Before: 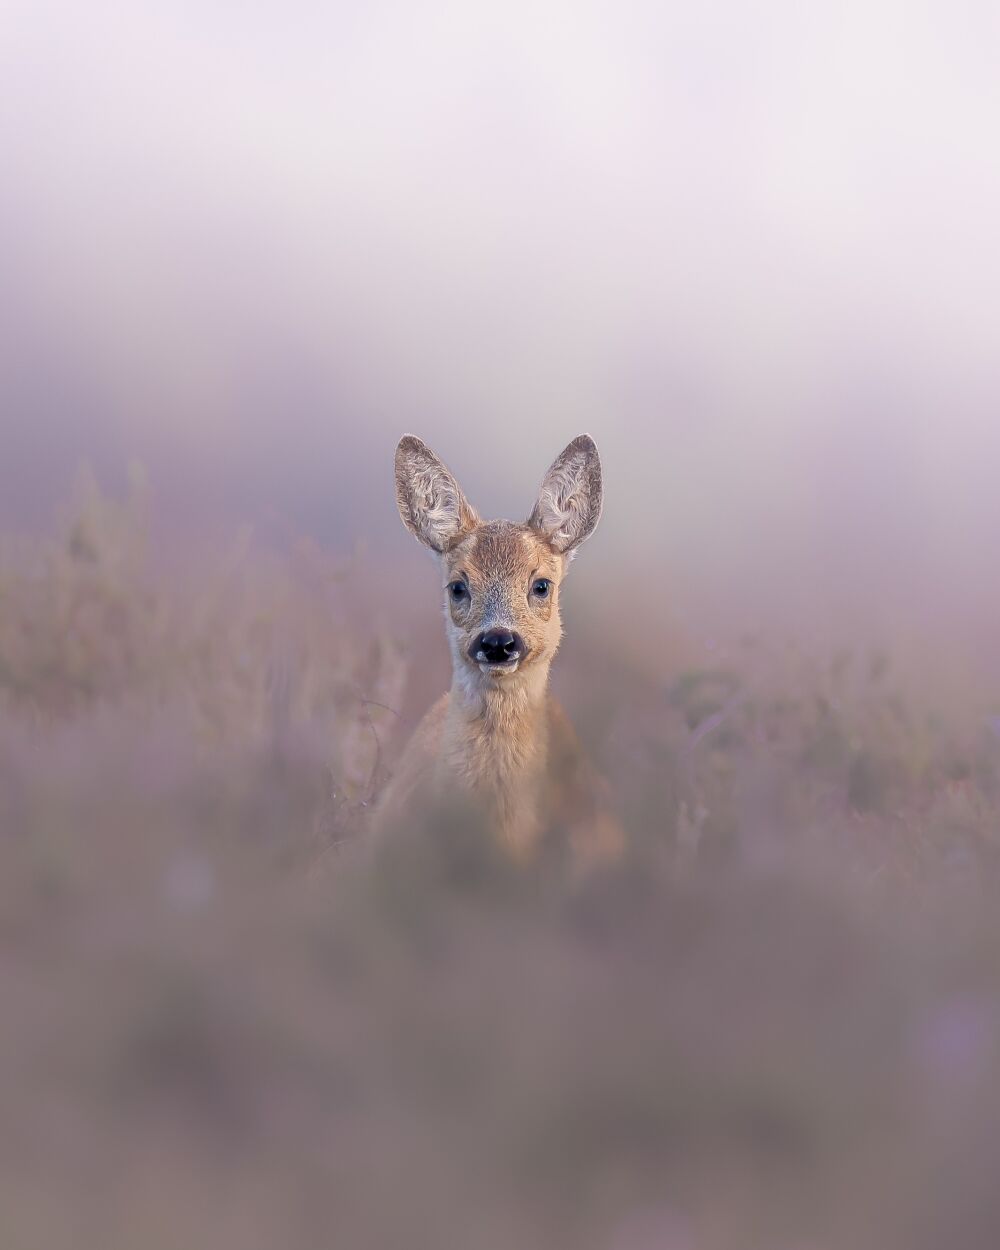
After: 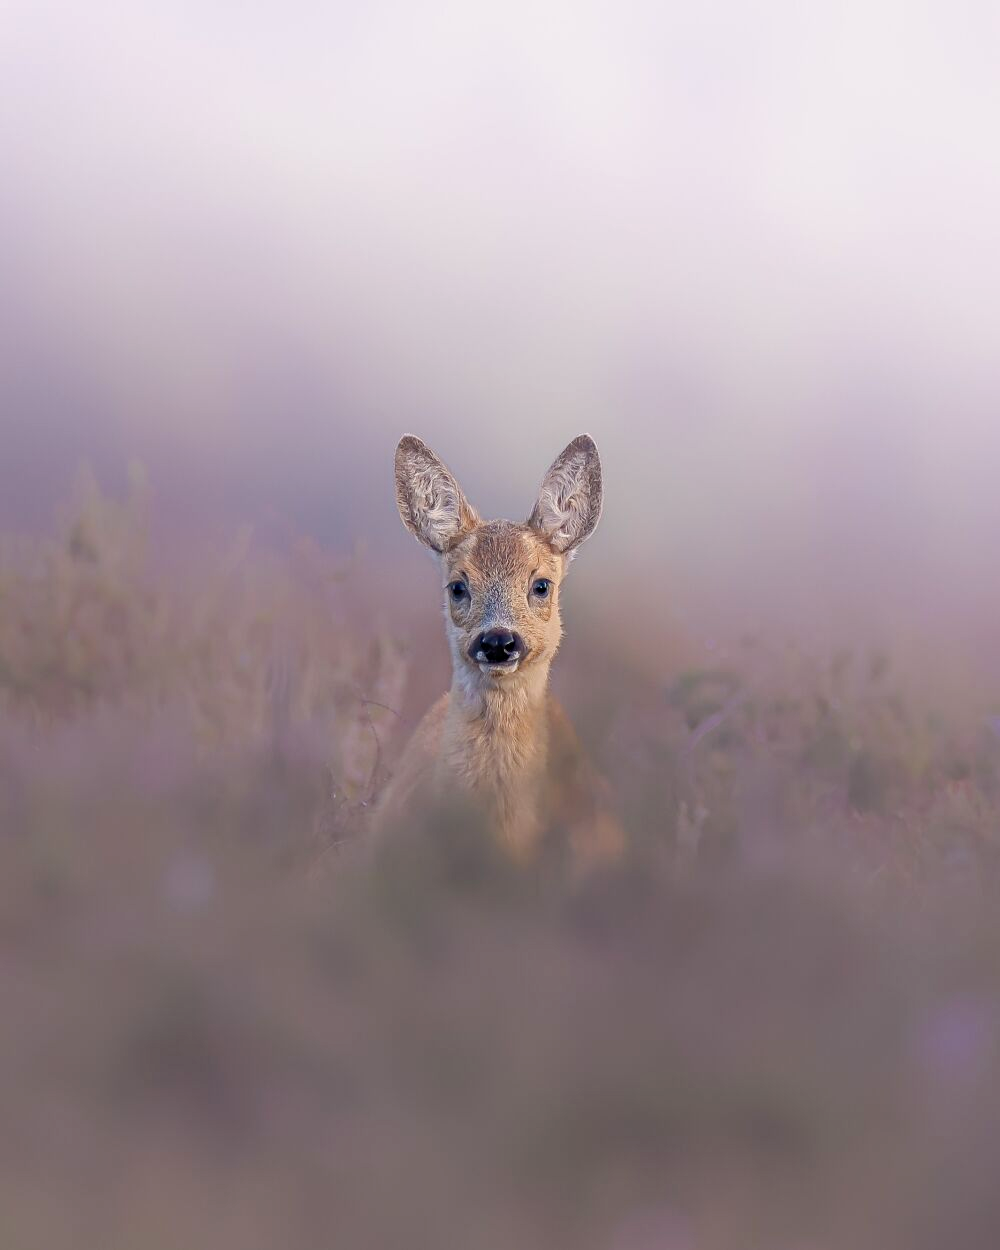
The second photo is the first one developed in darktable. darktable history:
haze removal: compatibility mode true, adaptive false
contrast equalizer: y [[0.5, 0.5, 0.468, 0.5, 0.5, 0.5], [0.5 ×6], [0.5 ×6], [0 ×6], [0 ×6]]
